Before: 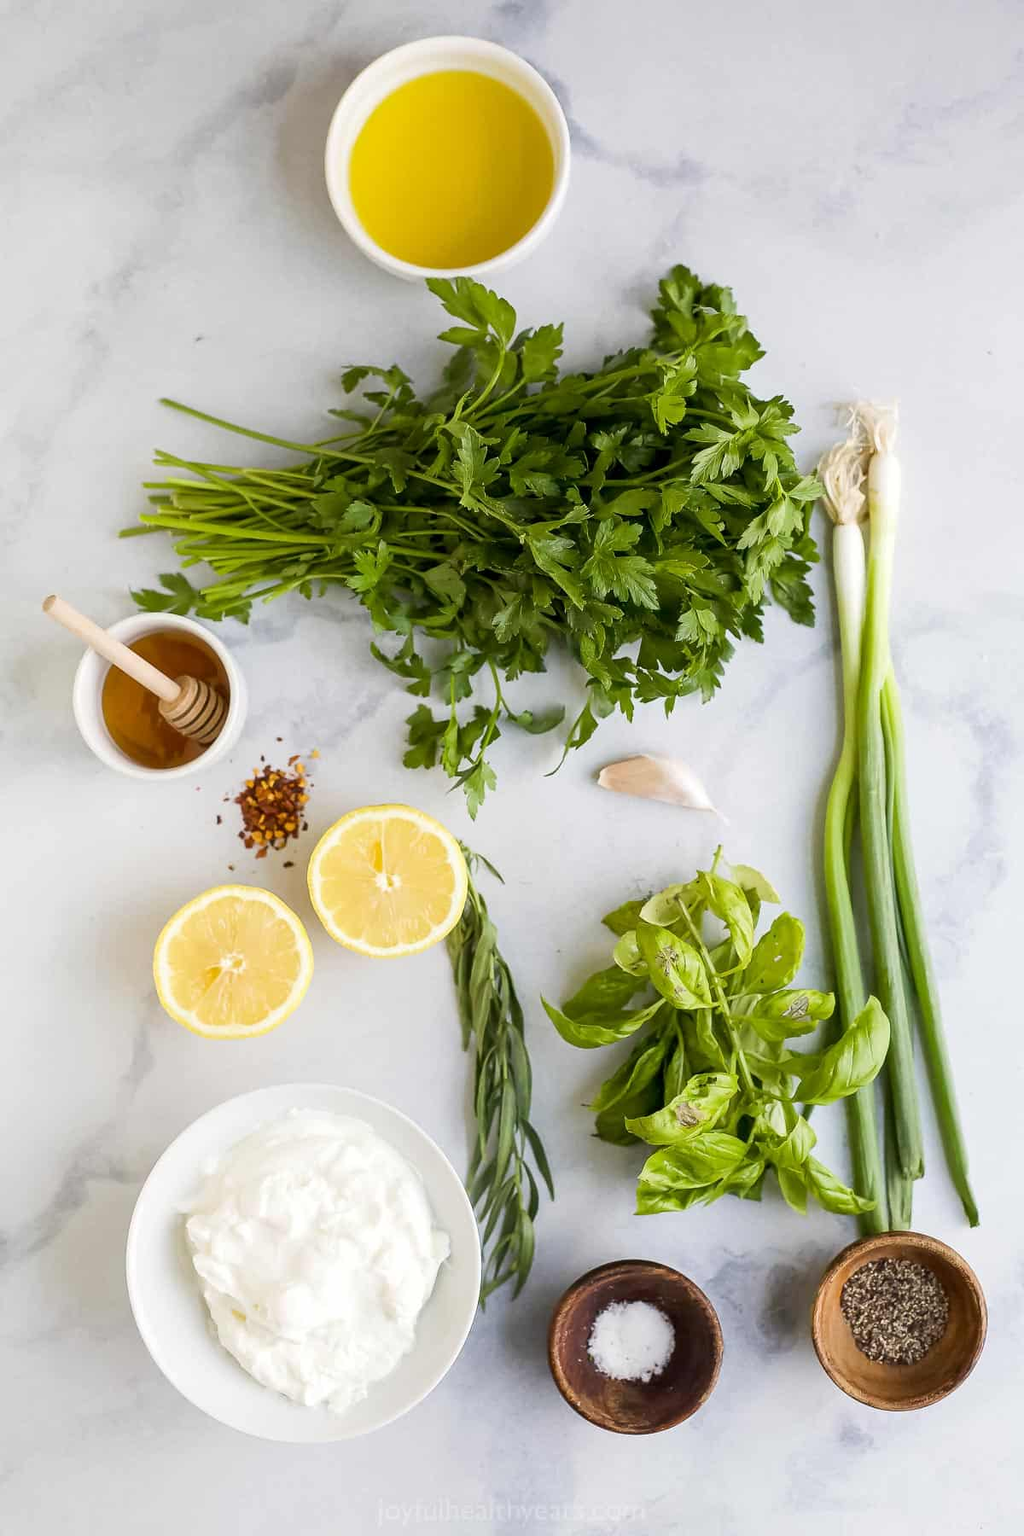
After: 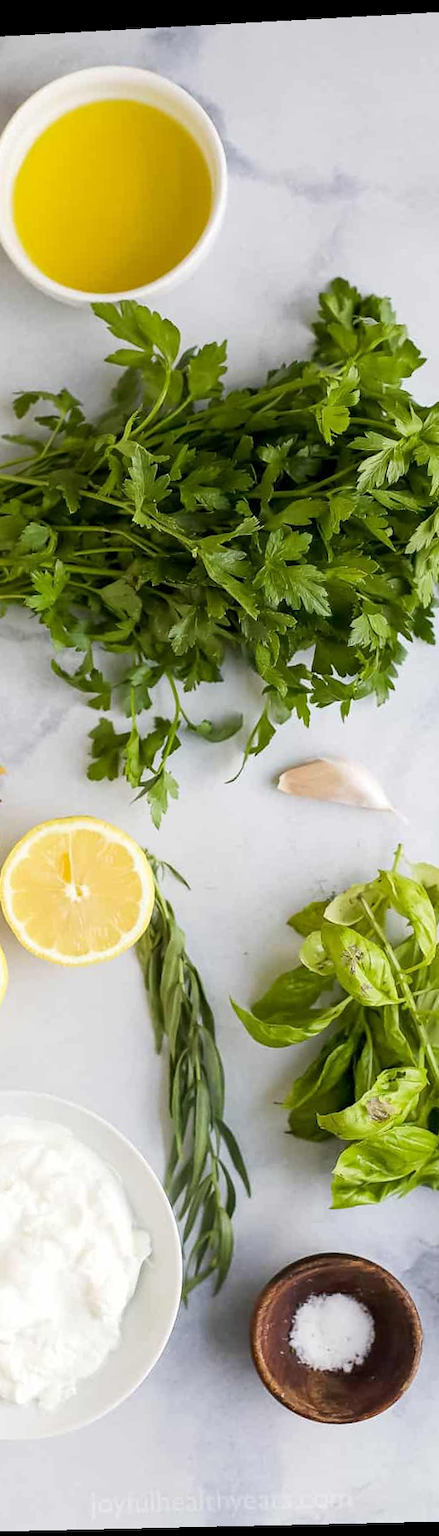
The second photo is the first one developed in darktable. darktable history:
rotate and perspective: rotation -2.22°, lens shift (horizontal) -0.022, automatic cropping off
base curve: preserve colors none
crop: left 31.229%, right 27.105%
